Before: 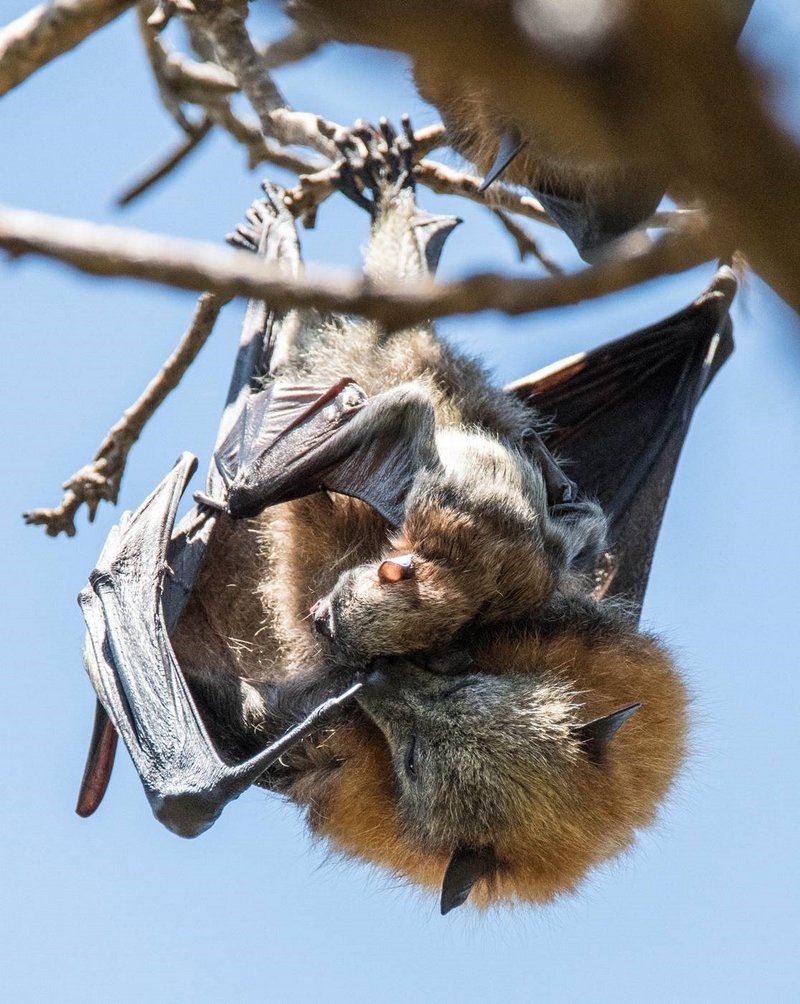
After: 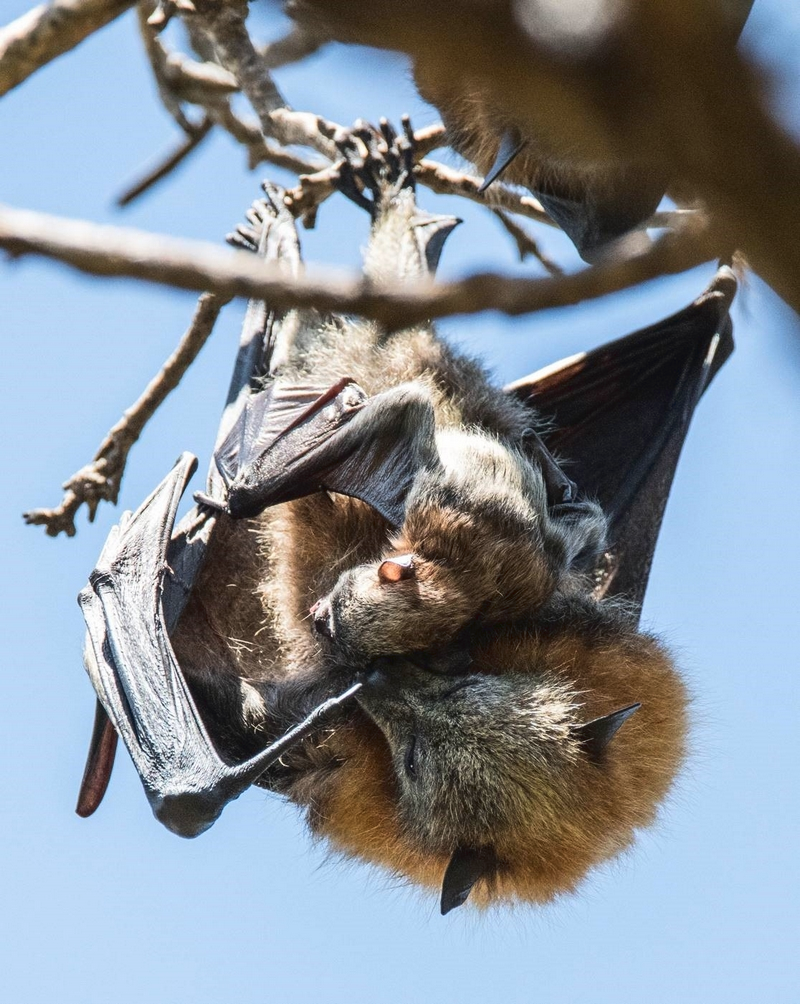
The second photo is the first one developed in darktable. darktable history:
tone curve: curves: ch0 [(0, 0.032) (0.181, 0.156) (0.751, 0.762) (1, 1)], color space Lab, linked channels, preserve colors none
